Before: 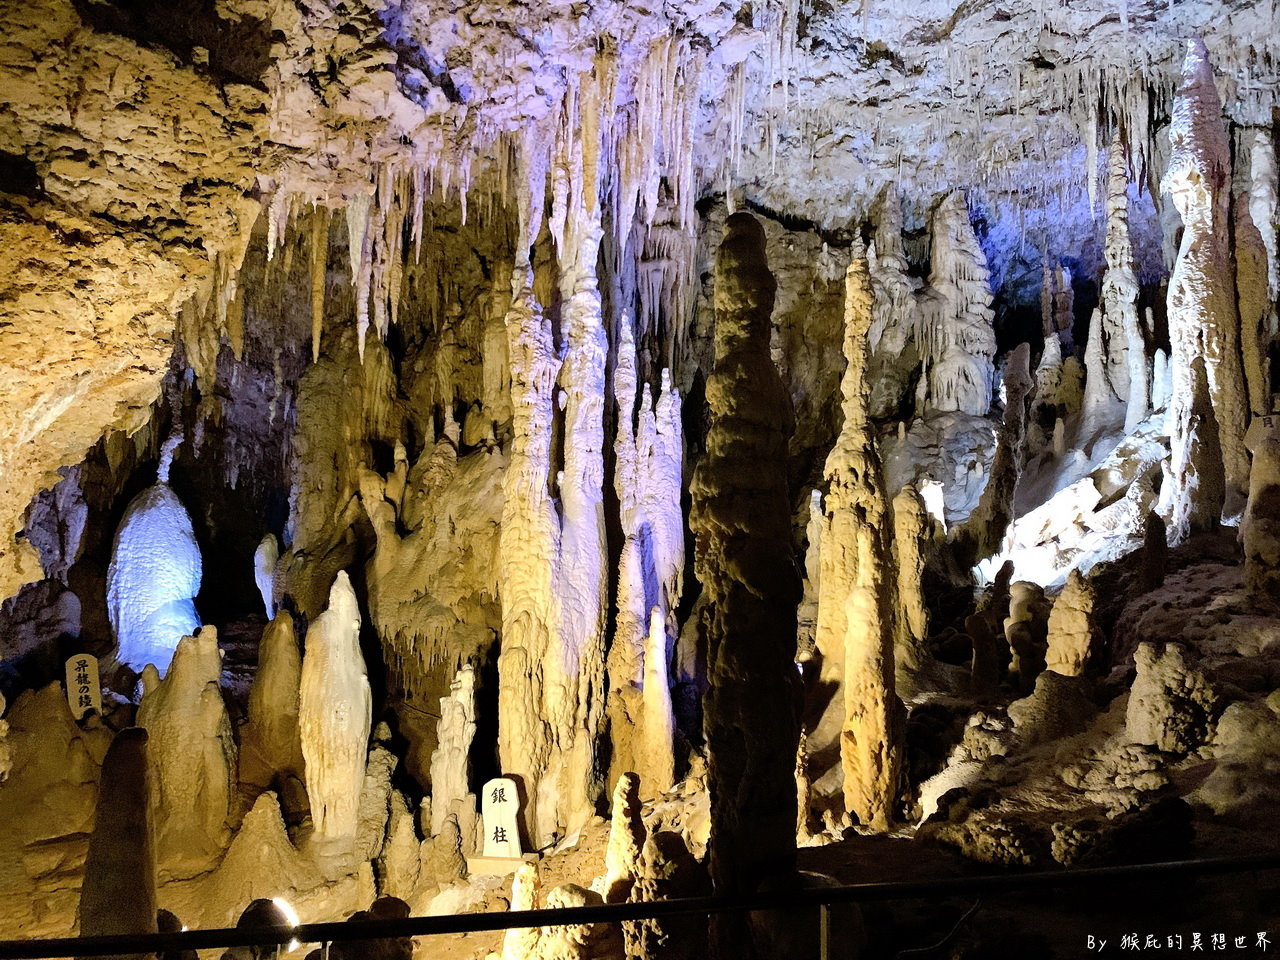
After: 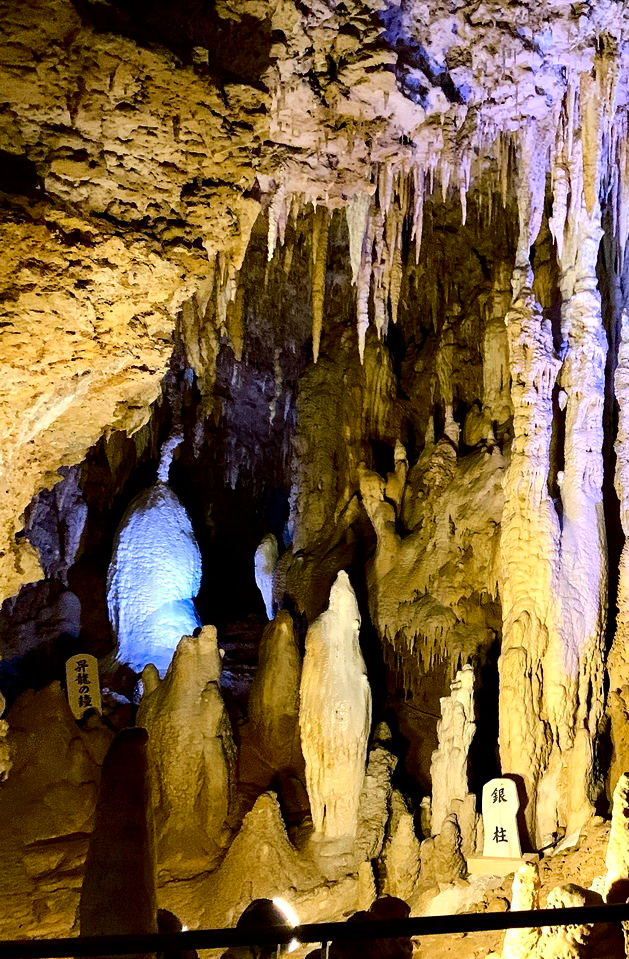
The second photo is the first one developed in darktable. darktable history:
crop and rotate: left 0%, top 0%, right 50.845%
tone equalizer: on, module defaults
contrast brightness saturation: contrast 0.21, brightness -0.11, saturation 0.21
